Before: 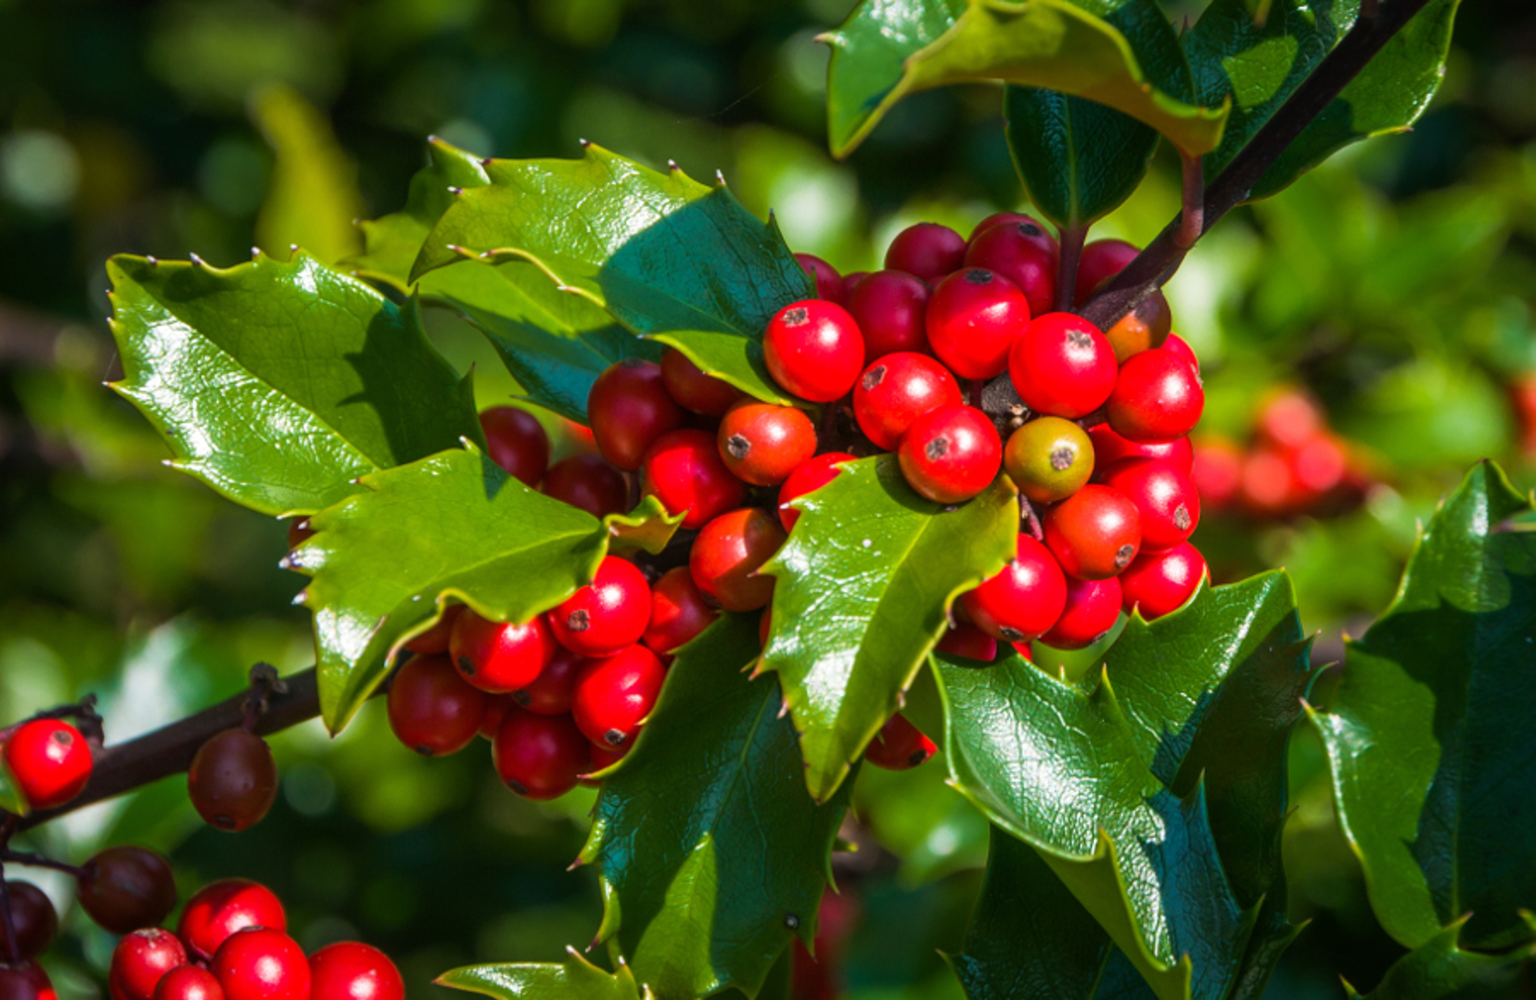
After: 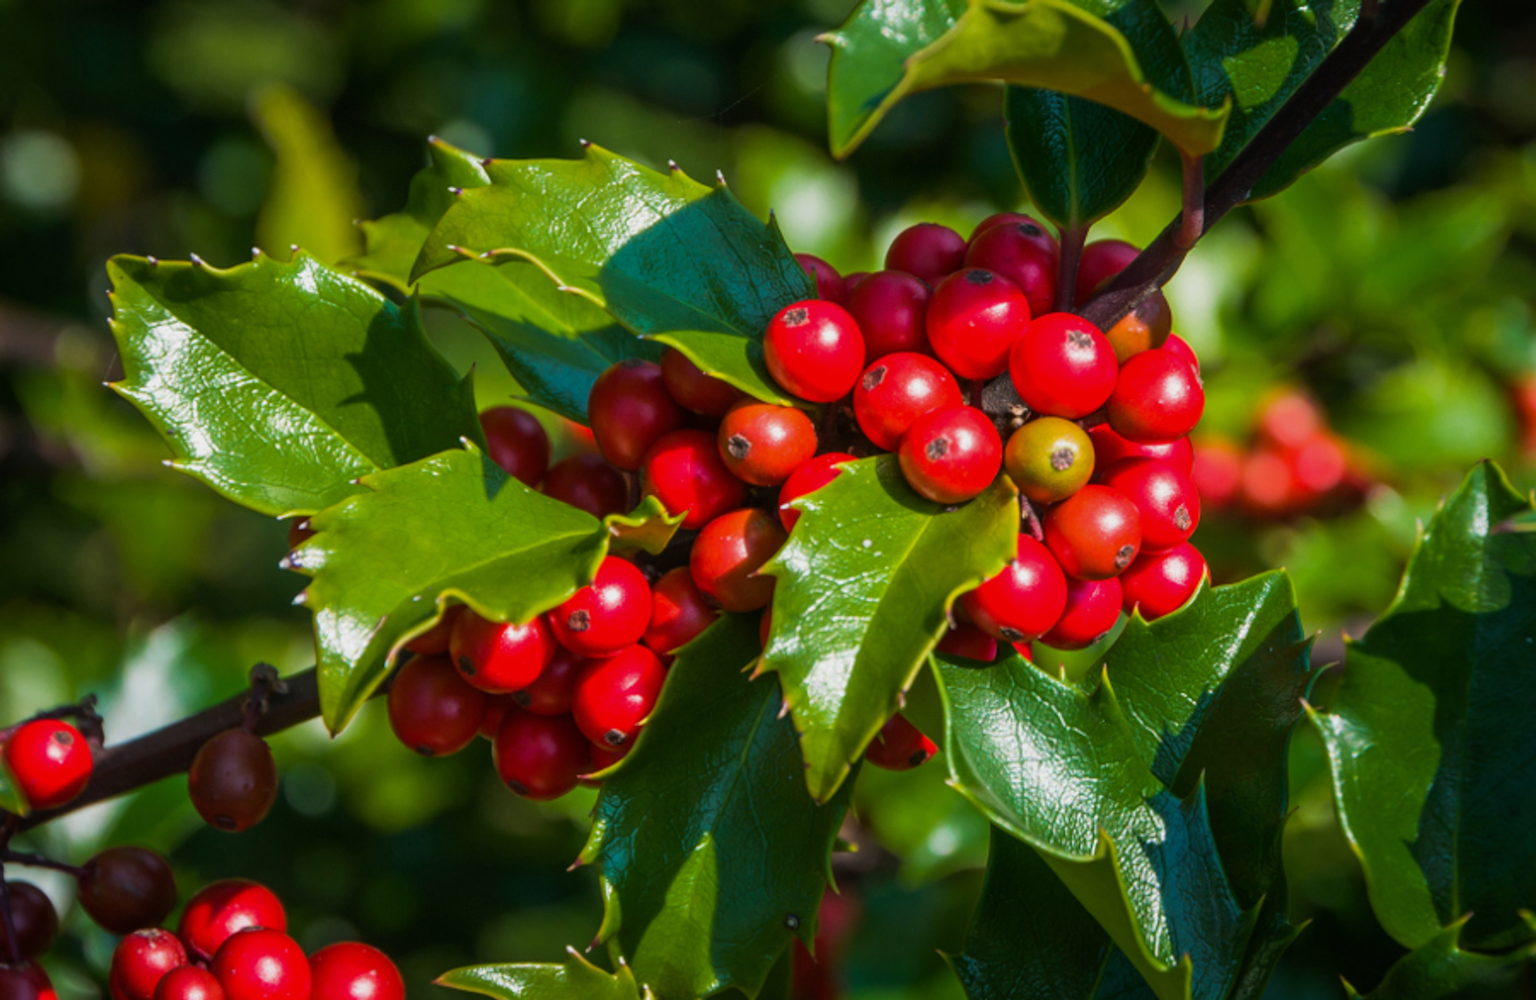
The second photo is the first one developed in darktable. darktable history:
exposure: exposure -0.261 EV, compensate highlight preservation false
